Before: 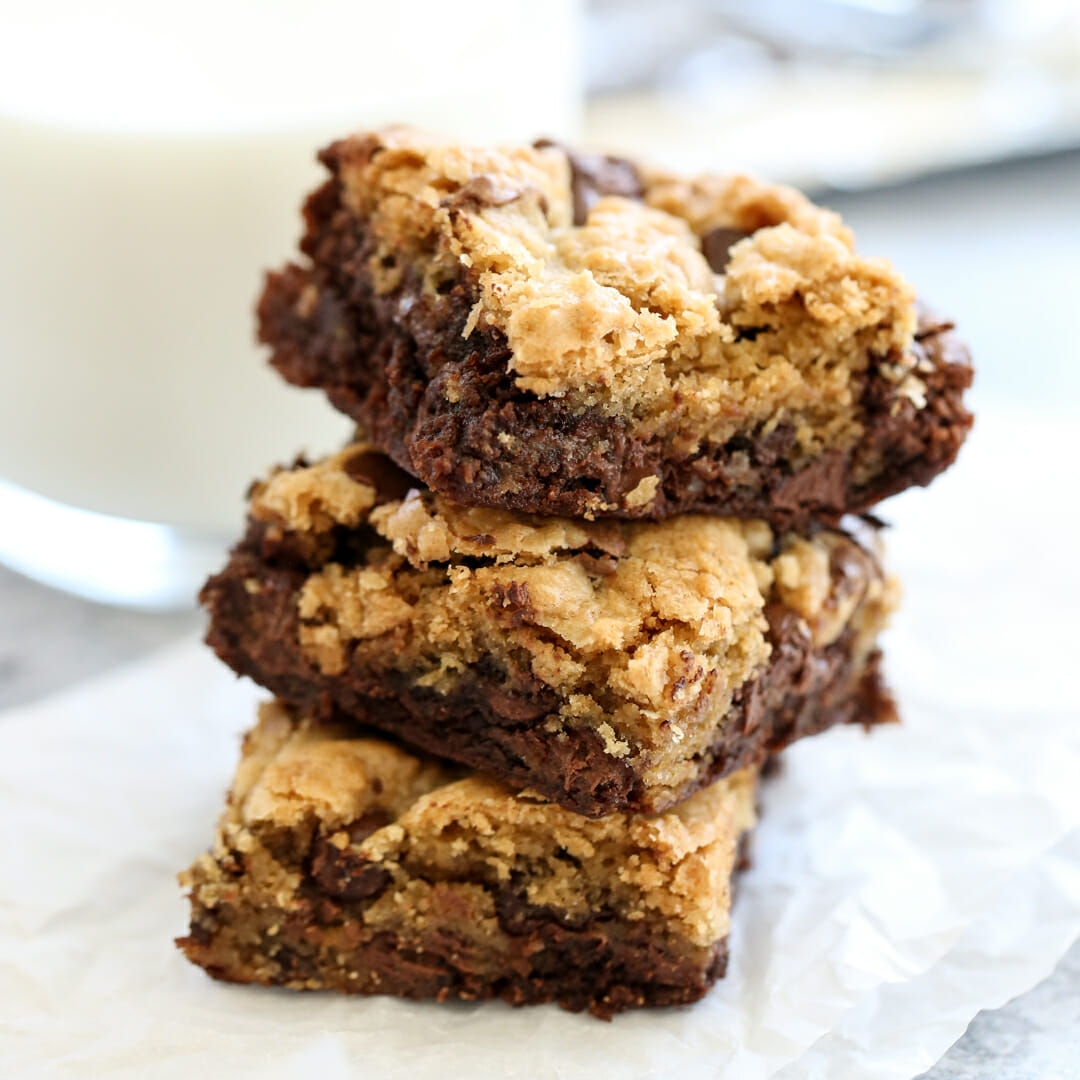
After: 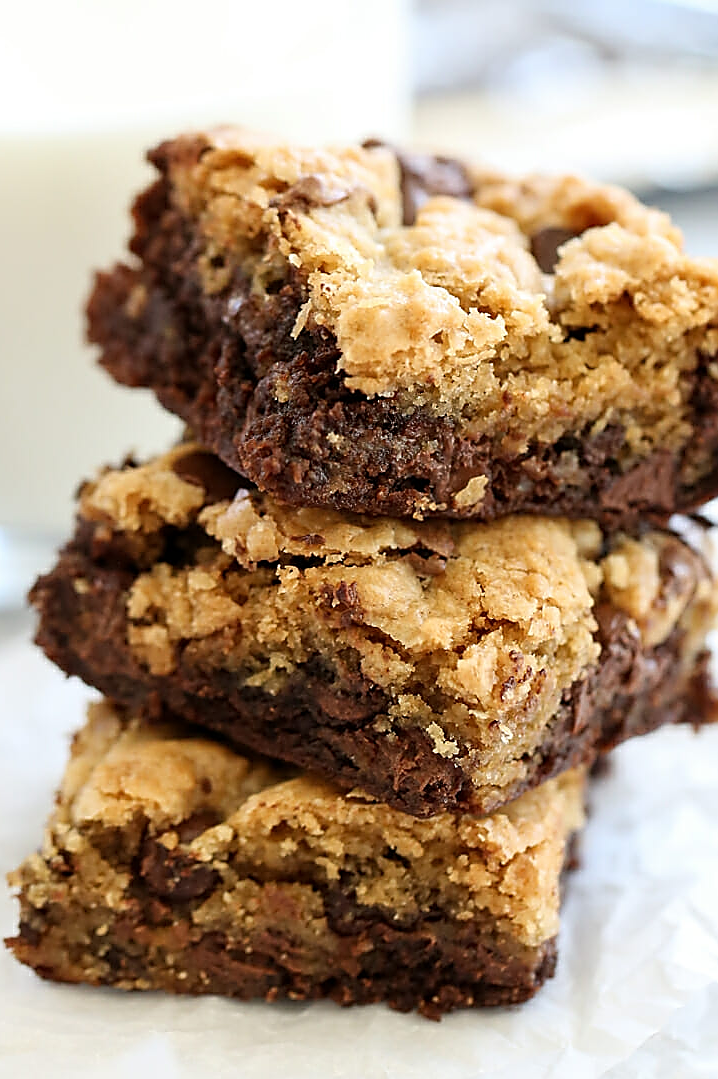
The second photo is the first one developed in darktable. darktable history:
crop and rotate: left 15.841%, right 17.607%
sharpen: radius 1.404, amount 1.247, threshold 0.627
